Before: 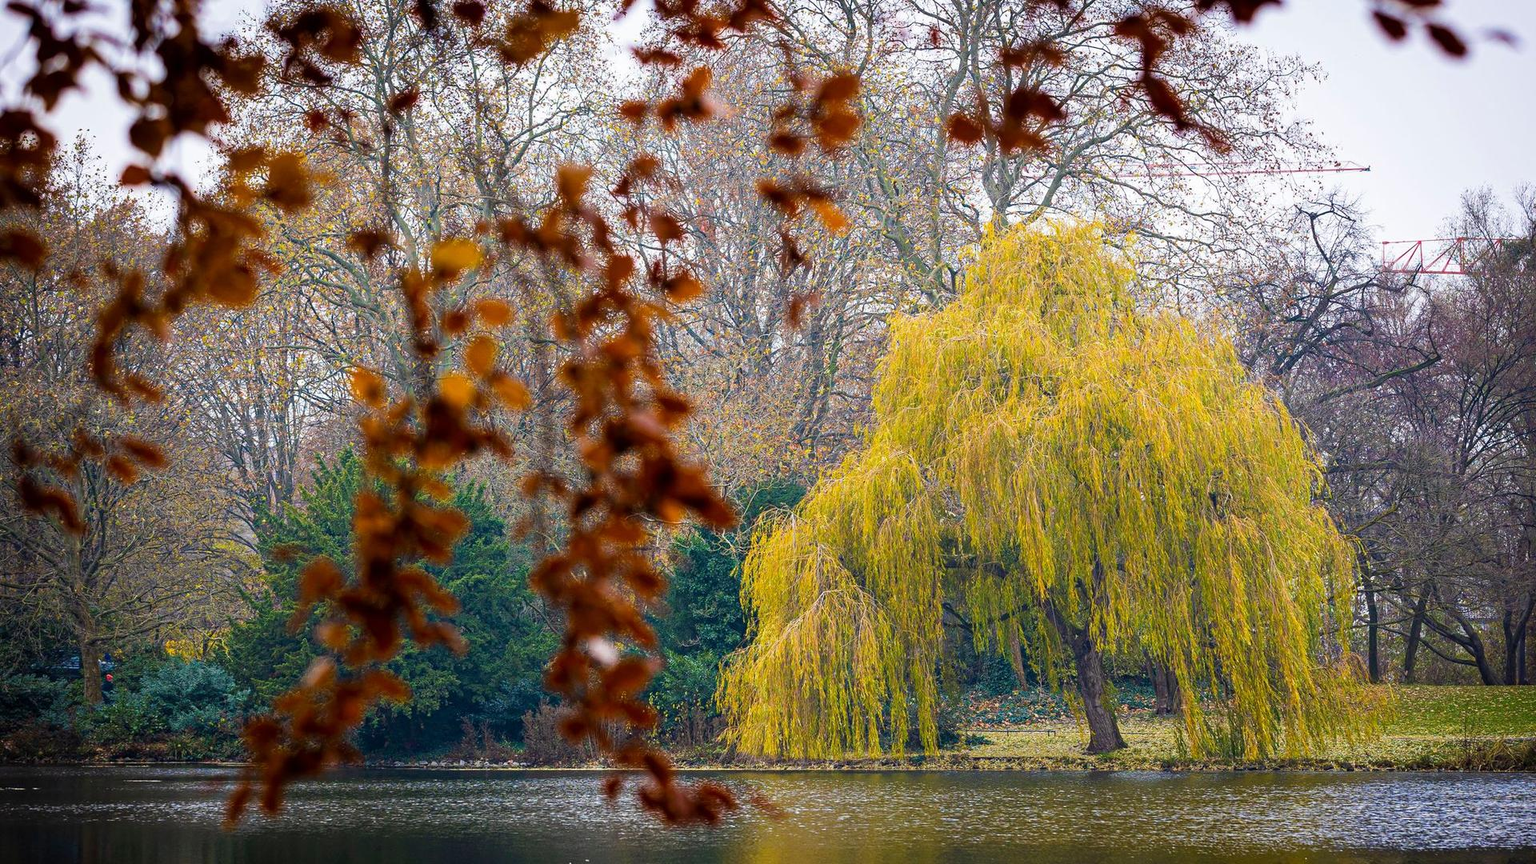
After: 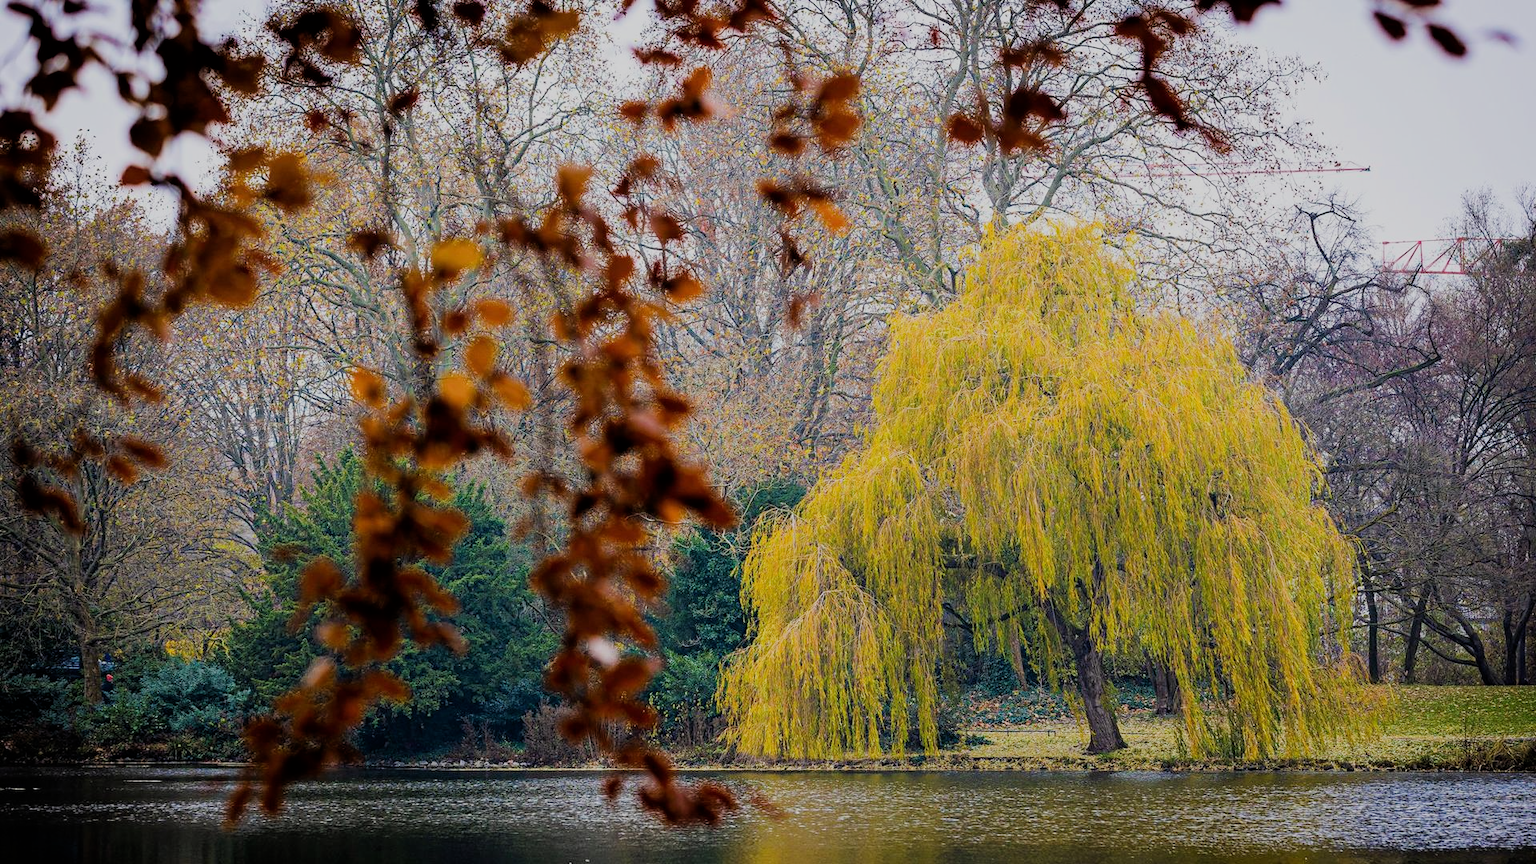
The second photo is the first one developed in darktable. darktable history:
filmic rgb: black relative exposure -9.22 EV, white relative exposure 6.77 EV, hardness 3.07, contrast 1.05
